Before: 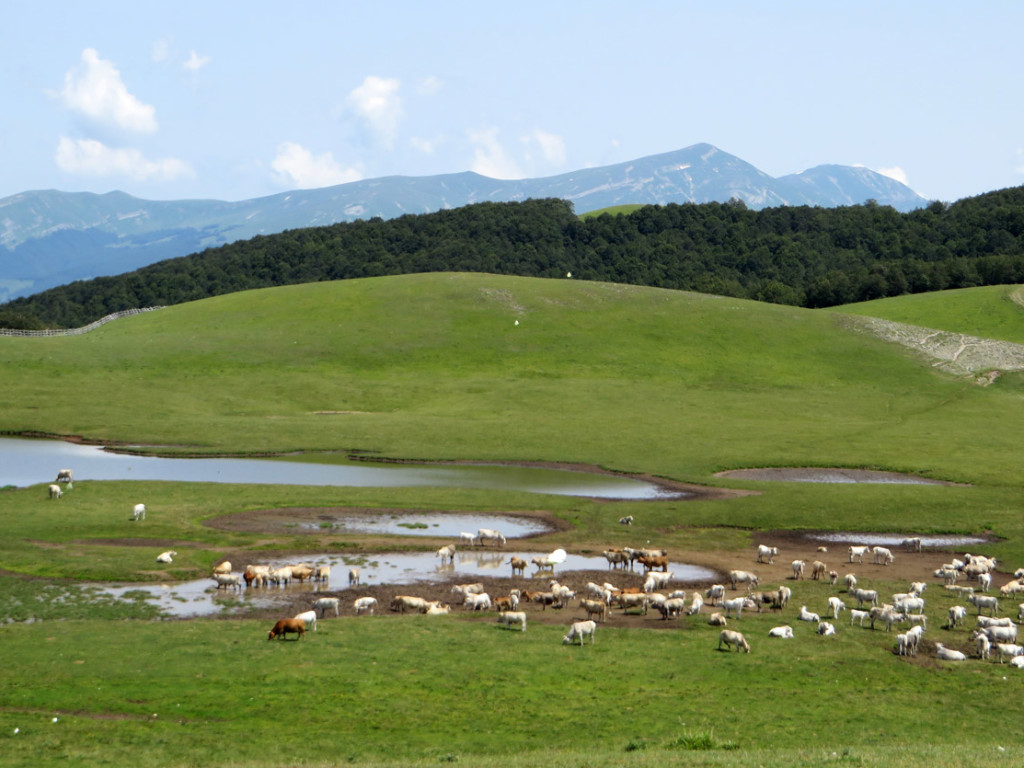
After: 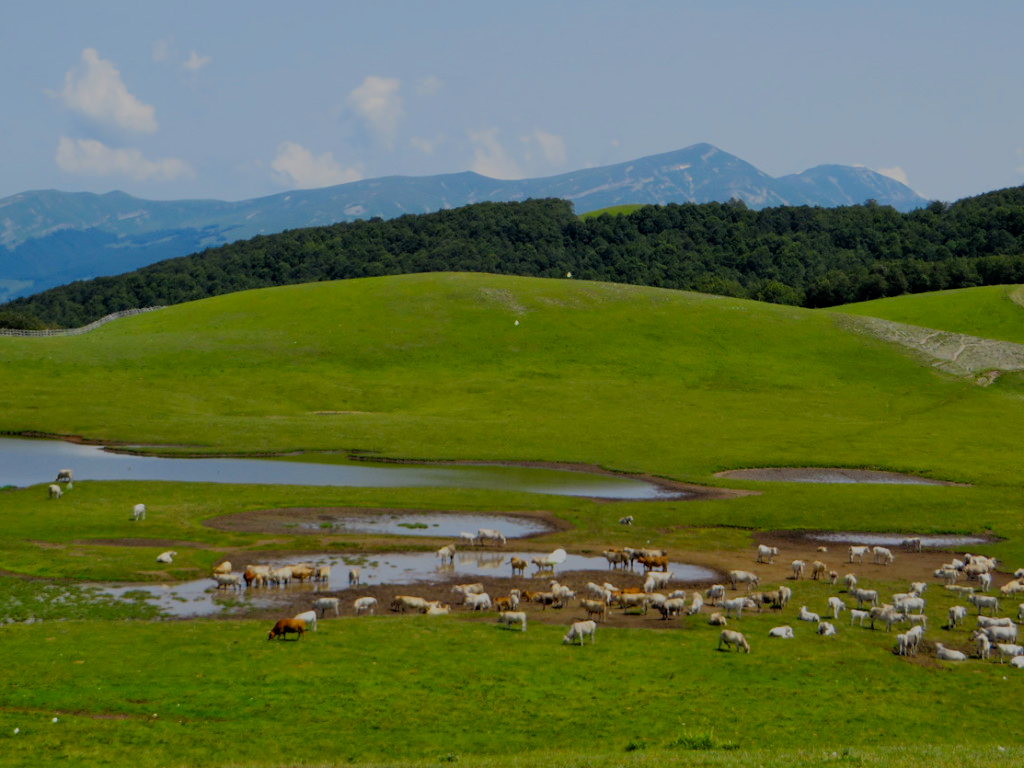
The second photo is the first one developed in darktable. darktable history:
velvia: strength 31.44%, mid-tones bias 0.201
filmic rgb: black relative exposure -7.65 EV, white relative exposure 4.56 EV, hardness 3.61
tone equalizer: -8 EV -0.011 EV, -7 EV 0.015 EV, -6 EV -0.007 EV, -5 EV 0.004 EV, -4 EV -0.042 EV, -3 EV -0.233 EV, -2 EV -0.666 EV, -1 EV -0.996 EV, +0 EV -0.945 EV
